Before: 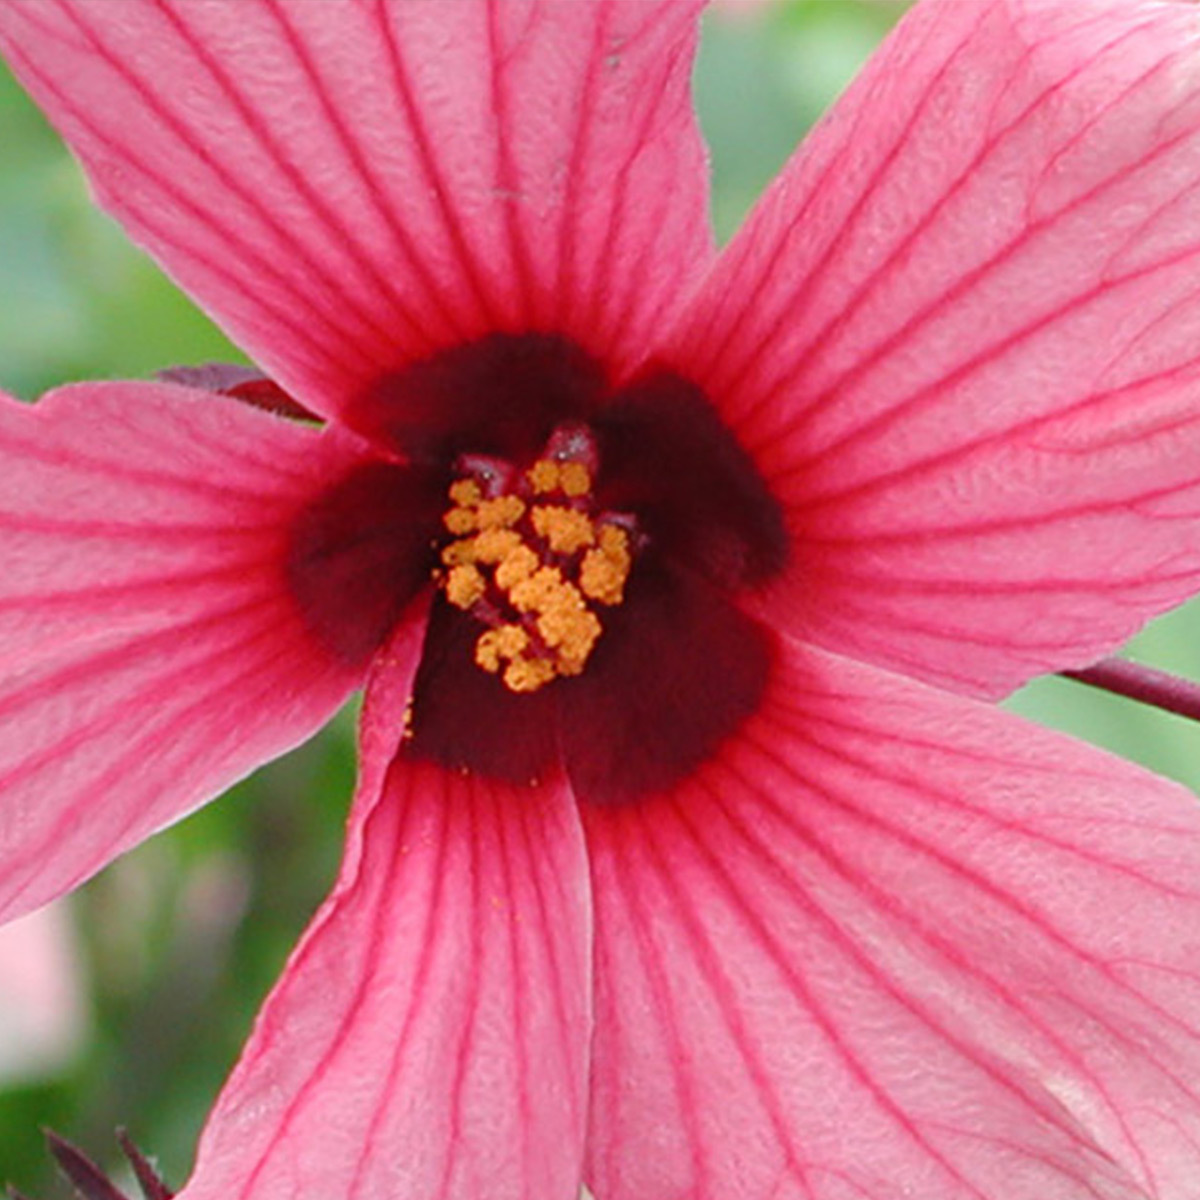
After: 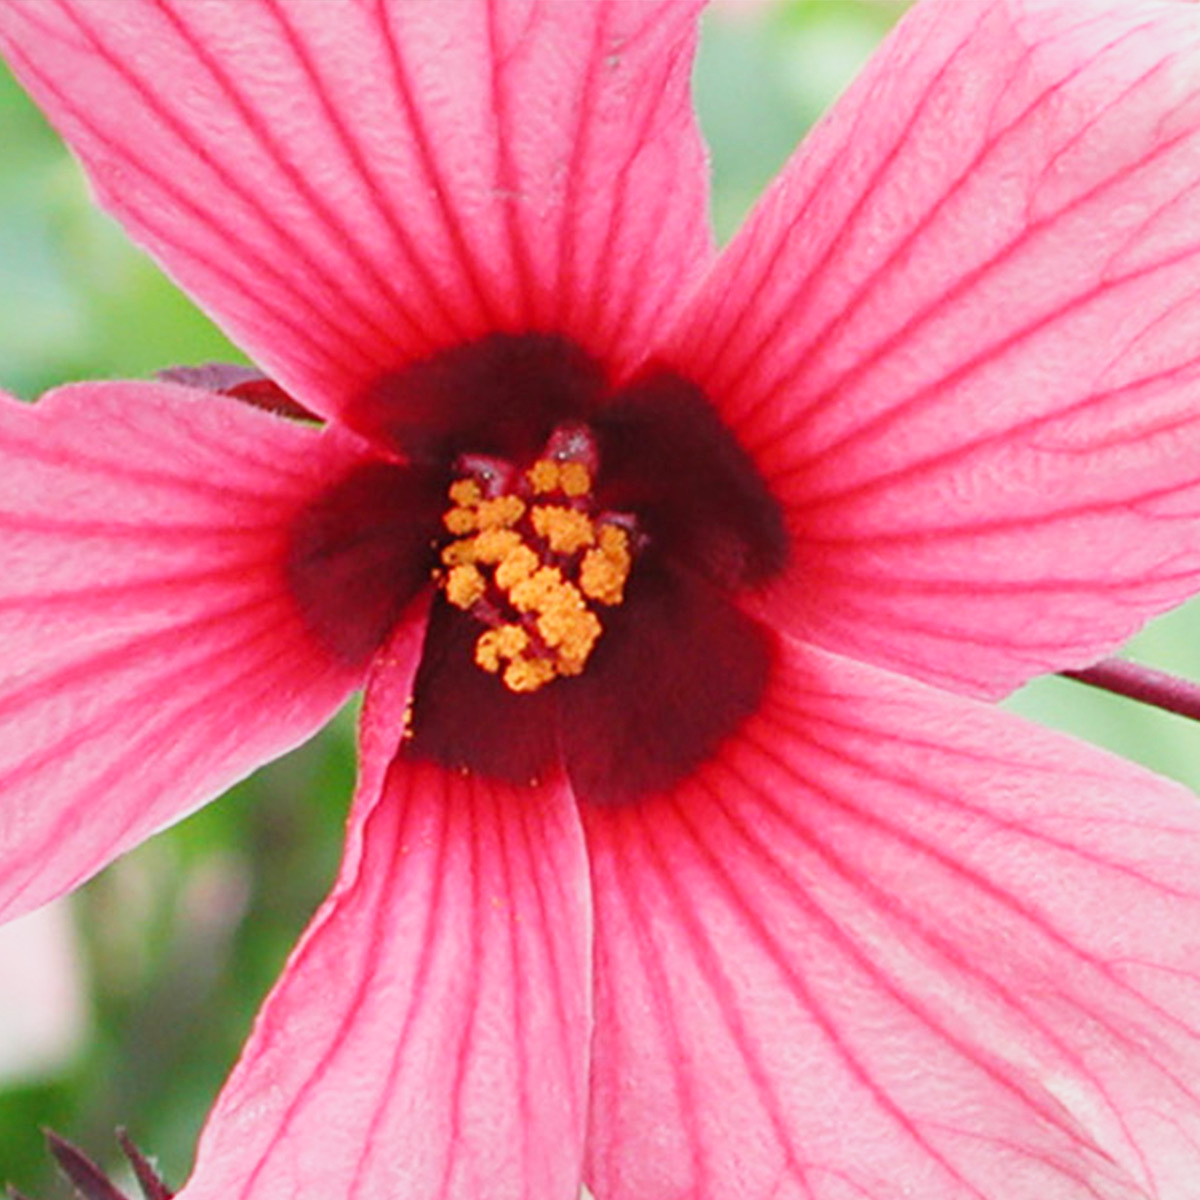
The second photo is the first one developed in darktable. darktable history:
tone equalizer: on, module defaults
base curve: curves: ch0 [(0, 0) (0.088, 0.125) (0.176, 0.251) (0.354, 0.501) (0.613, 0.749) (1, 0.877)], preserve colors none
